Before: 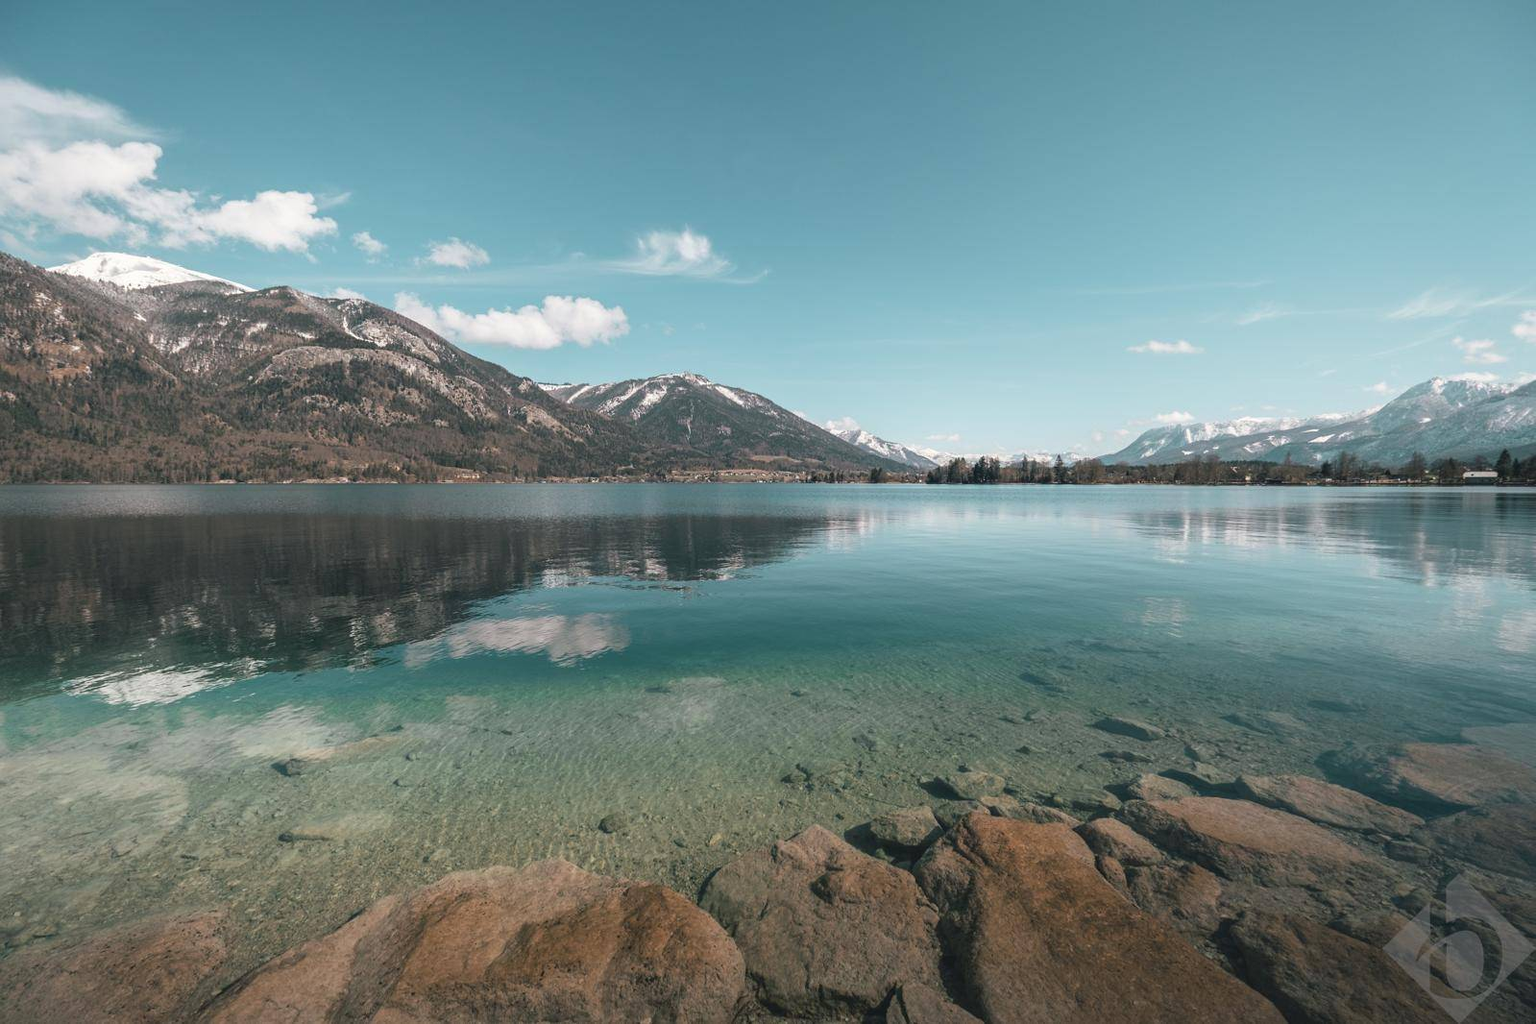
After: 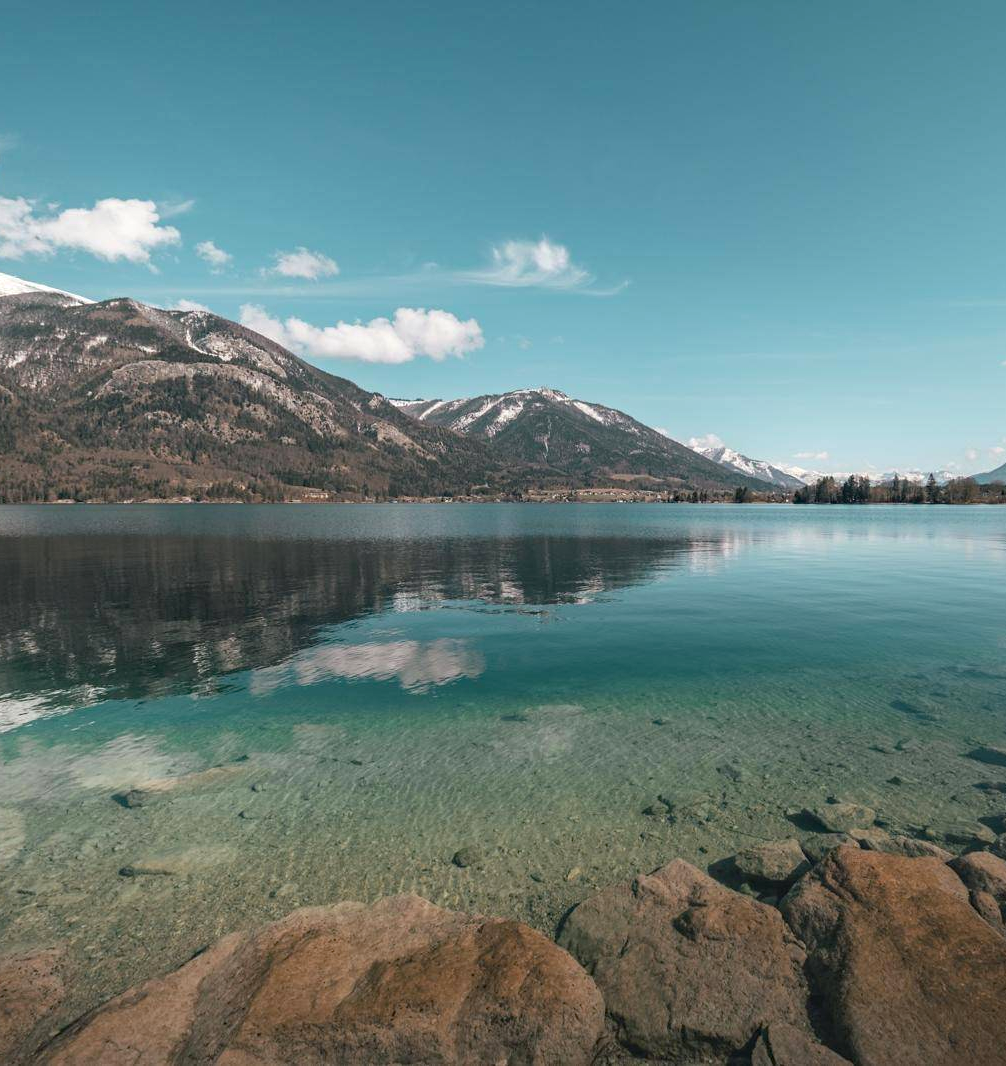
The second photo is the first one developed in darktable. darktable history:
crop: left 10.739%, right 26.332%
haze removal: compatibility mode true, adaptive false
